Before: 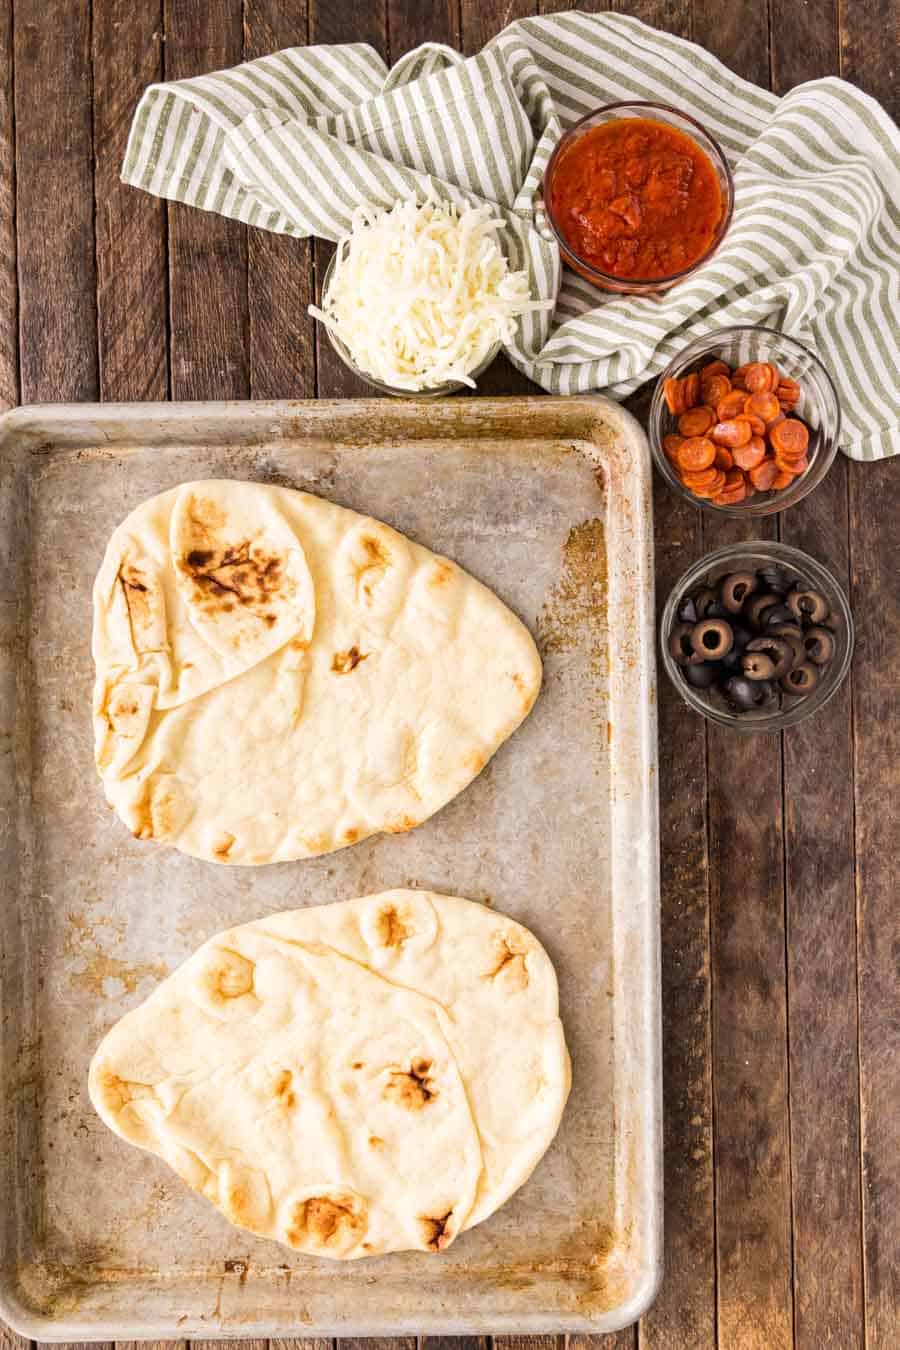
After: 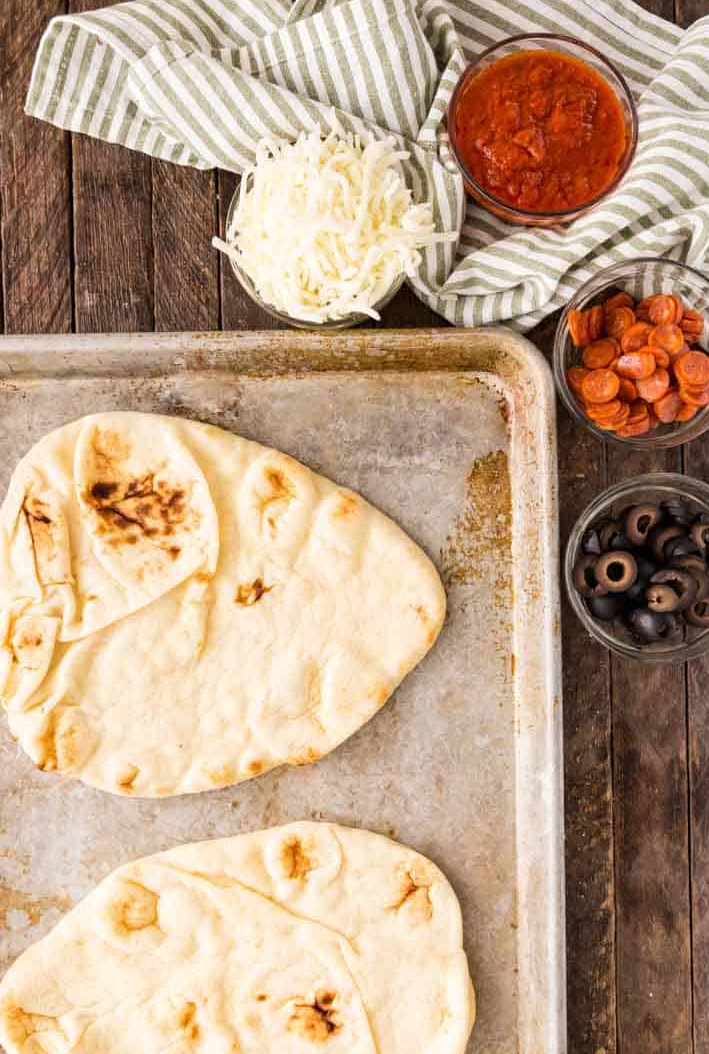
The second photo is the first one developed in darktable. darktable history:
crop and rotate: left 10.77%, top 5.1%, right 10.41%, bottom 16.76%
base curve: preserve colors none
